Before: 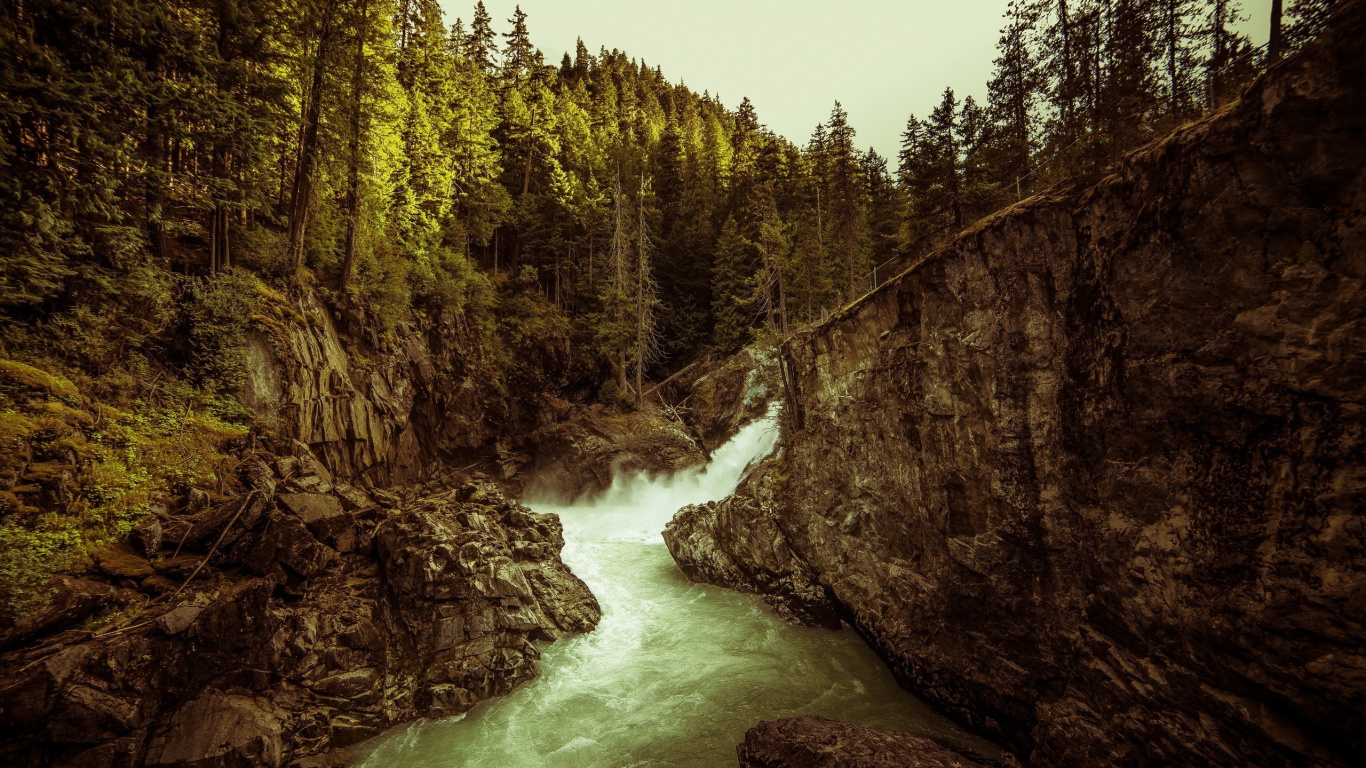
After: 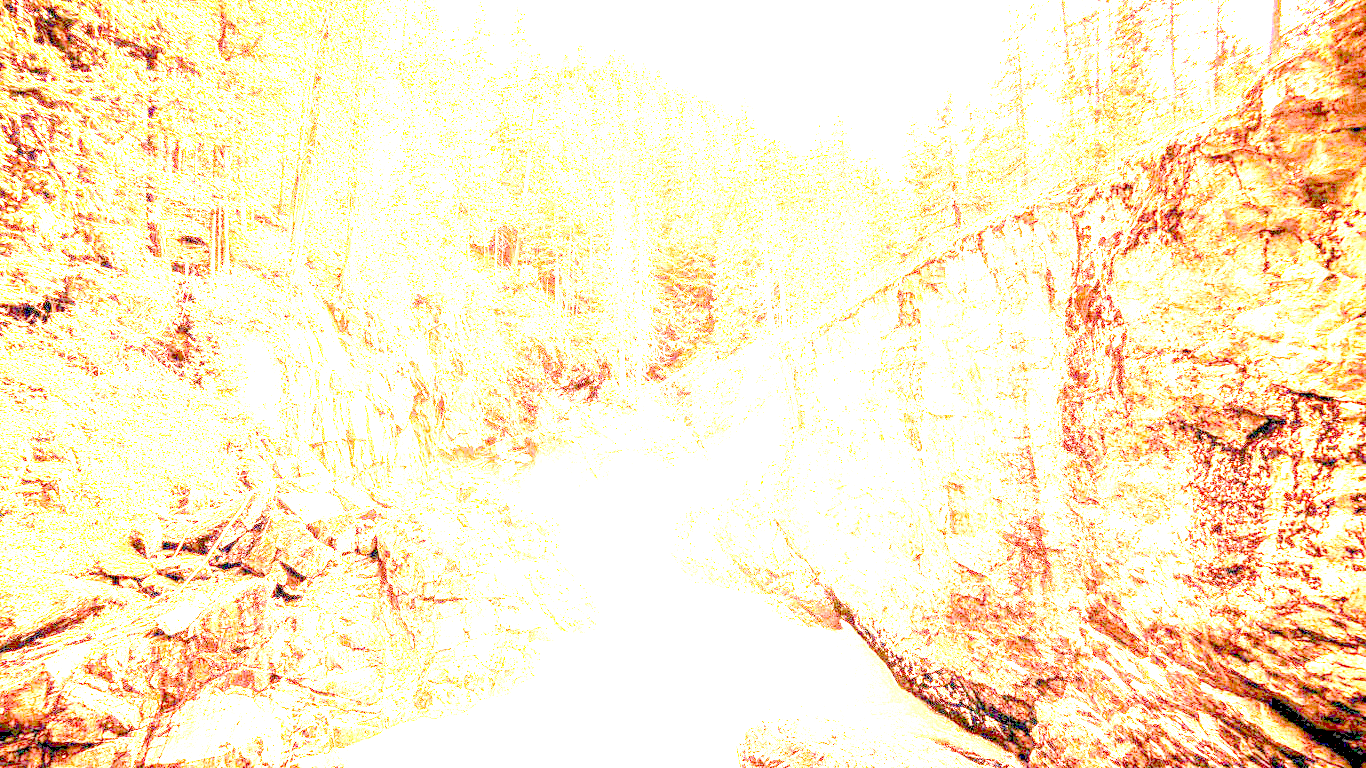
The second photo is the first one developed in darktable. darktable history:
exposure: exposure 7.933 EV, compensate highlight preservation false
